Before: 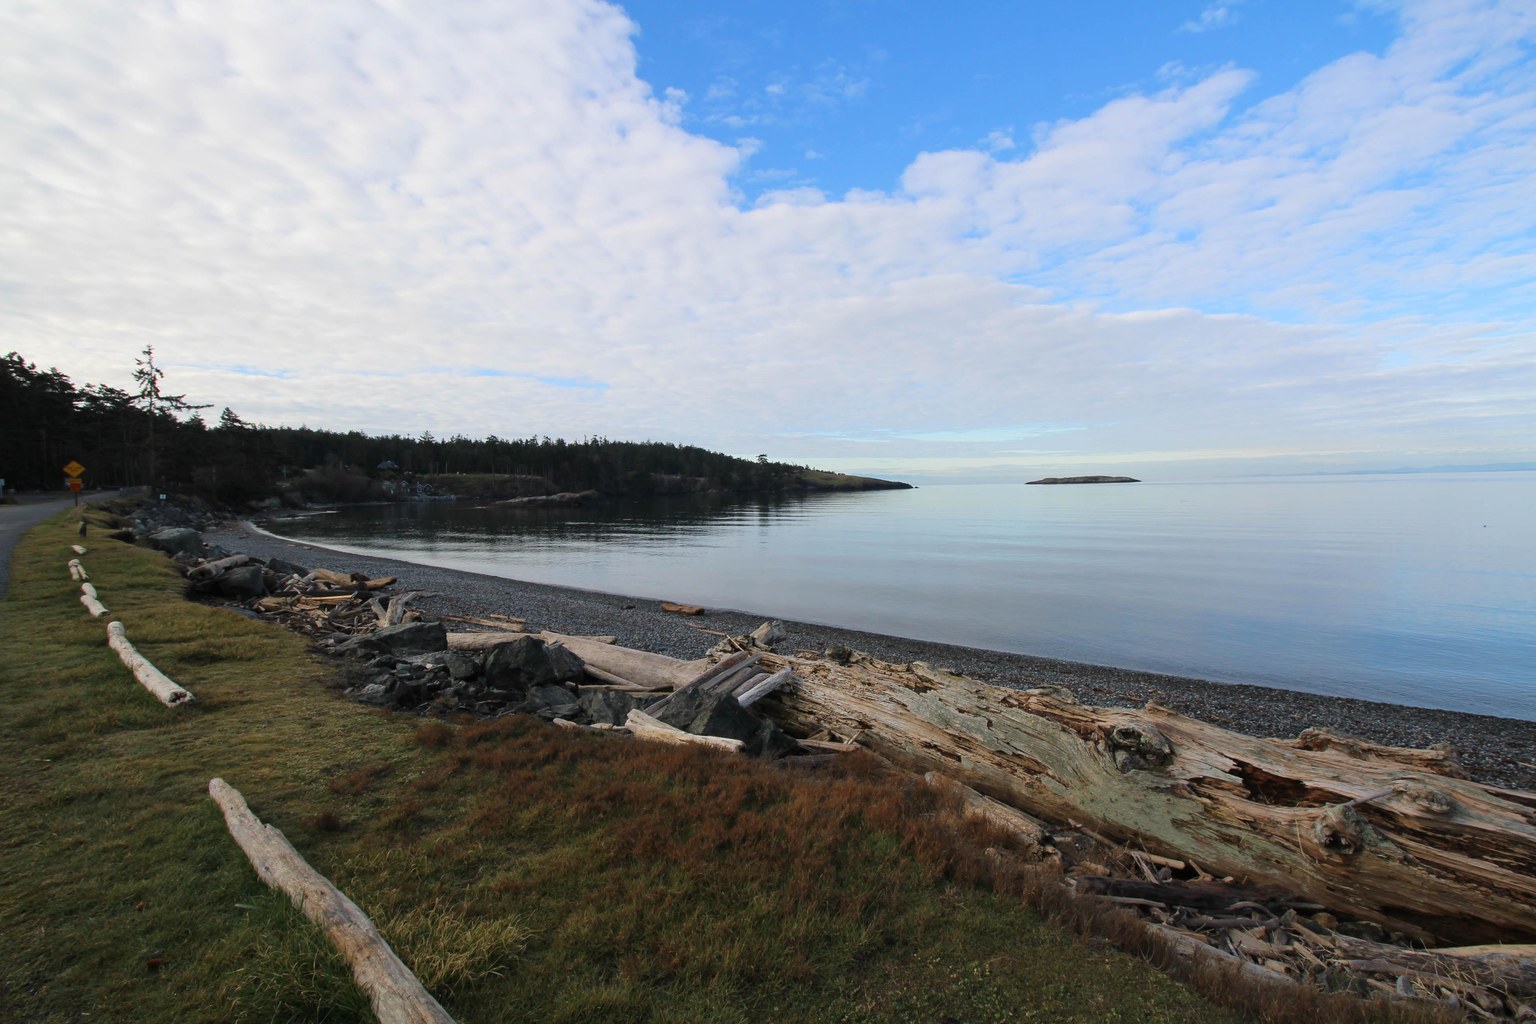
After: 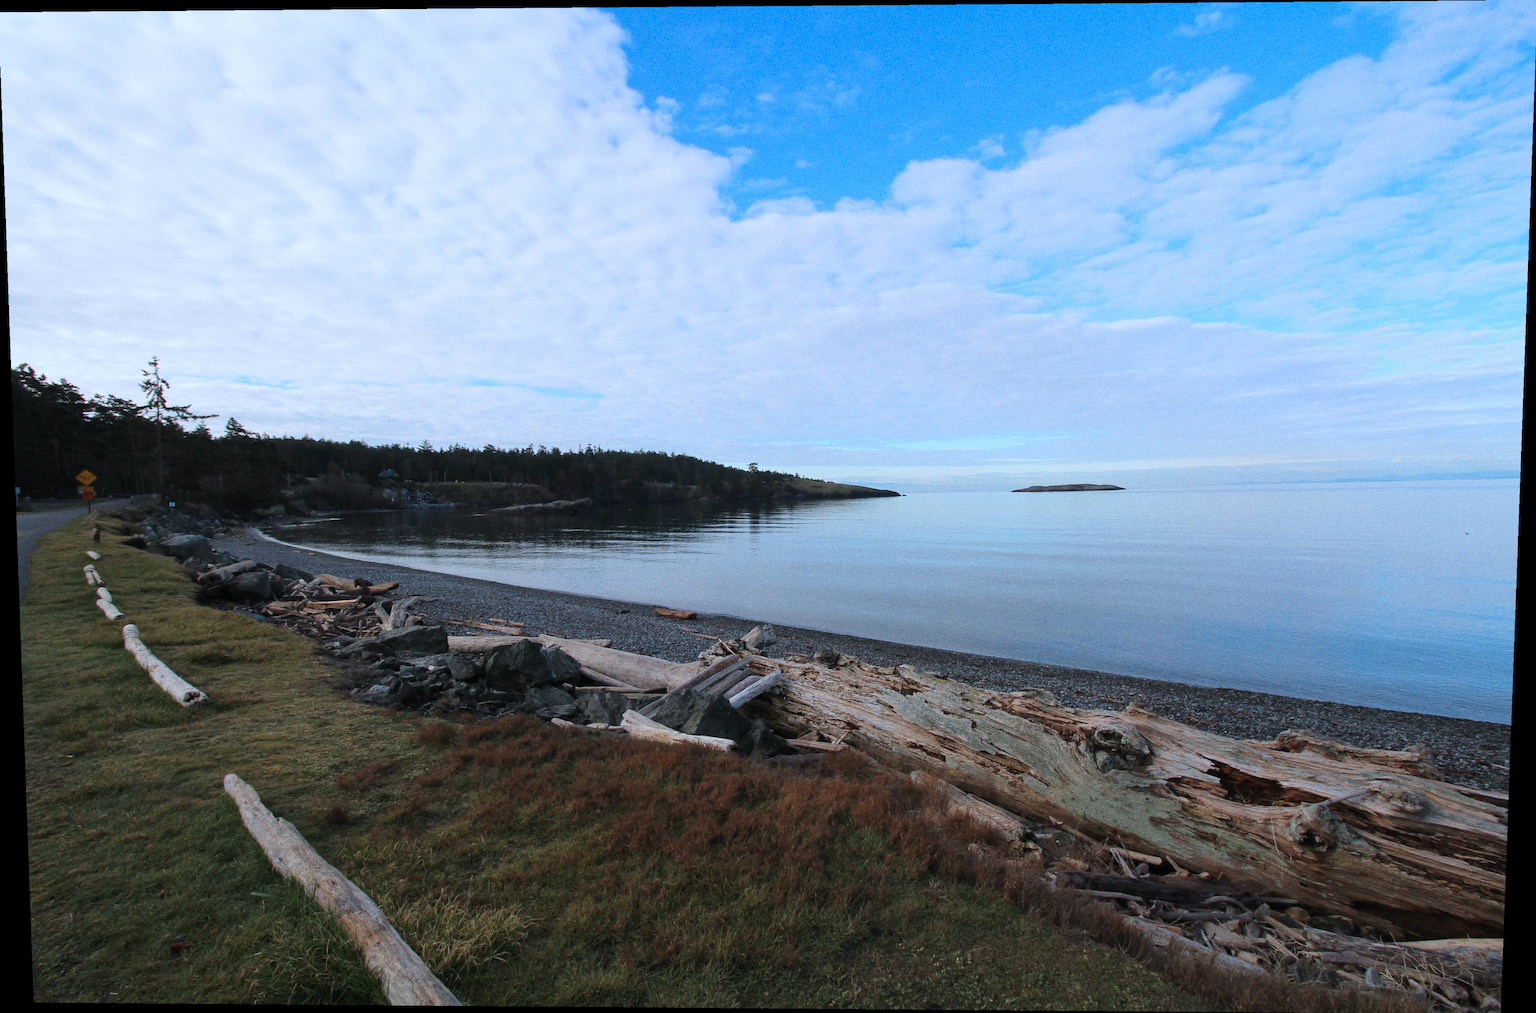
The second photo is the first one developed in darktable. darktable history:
rotate and perspective: lens shift (vertical) 0.048, lens shift (horizontal) -0.024, automatic cropping off
crop and rotate: left 0.126%
grain: coarseness 0.09 ISO, strength 40%
color correction: highlights a* -2.24, highlights b* -18.1
